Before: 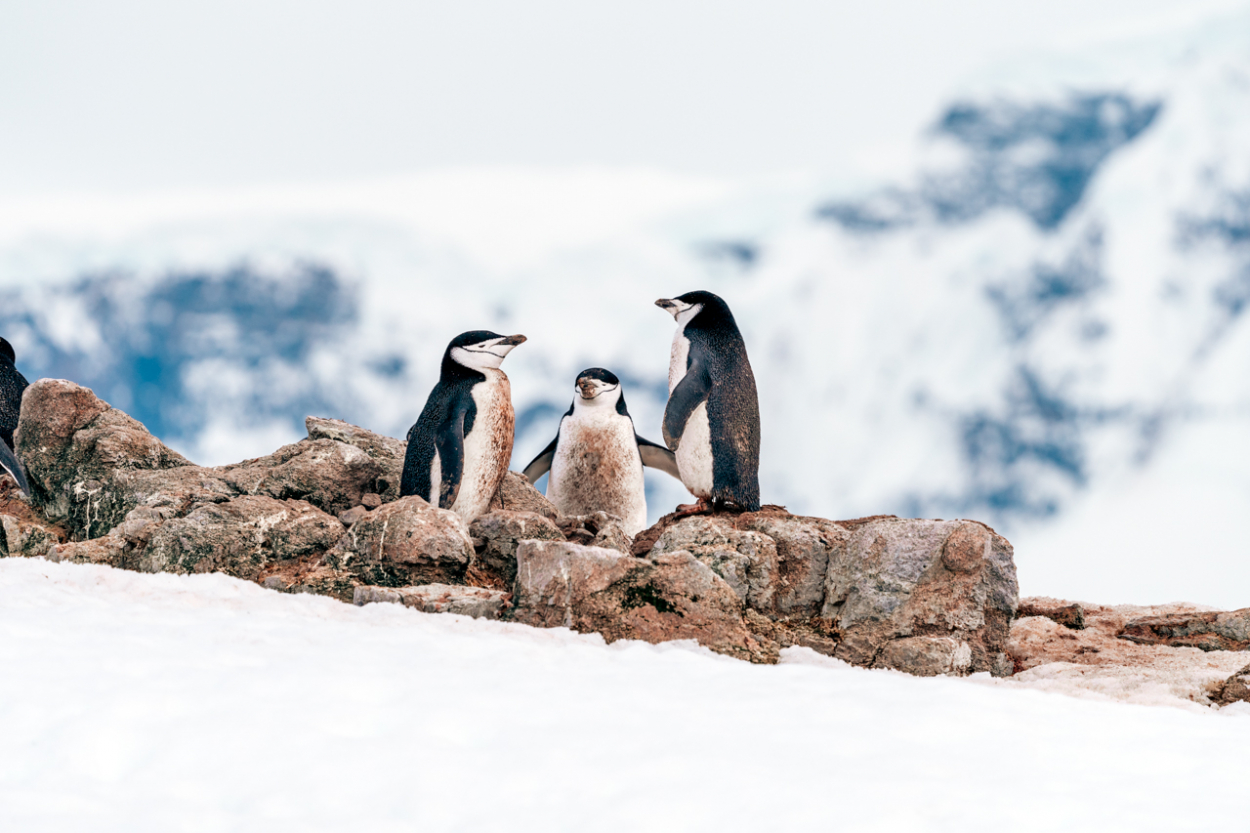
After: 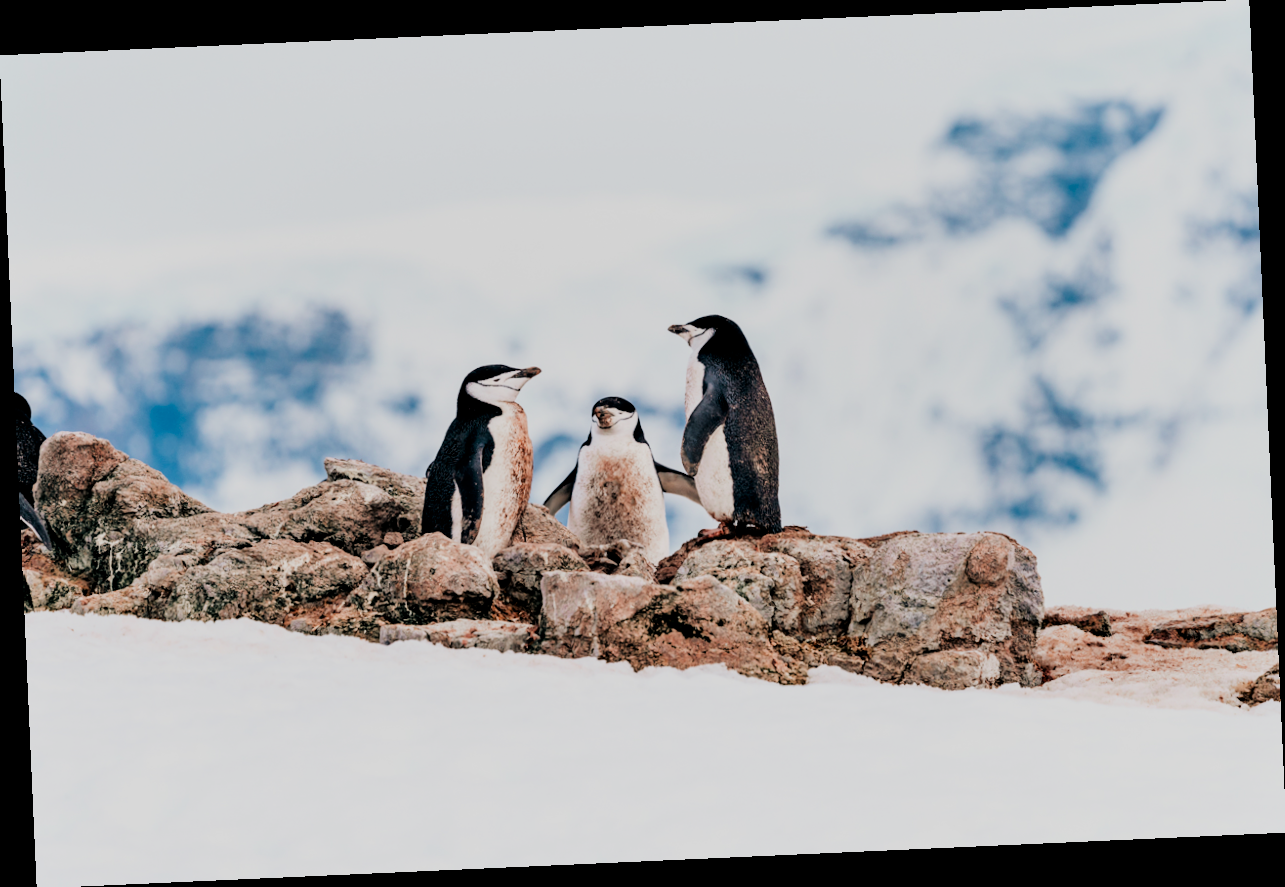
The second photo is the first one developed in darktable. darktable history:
shadows and highlights: radius 125.46, shadows 30.51, highlights -30.51, low approximation 0.01, soften with gaussian
tone curve: curves: ch0 [(0, 0) (0.004, 0.001) (0.133, 0.112) (0.325, 0.362) (0.832, 0.893) (1, 1)], color space Lab, linked channels, preserve colors none
contrast brightness saturation: brightness -0.09
filmic rgb: black relative exposure -6.82 EV, white relative exposure 5.89 EV, hardness 2.71
rotate and perspective: rotation -2.56°, automatic cropping off
